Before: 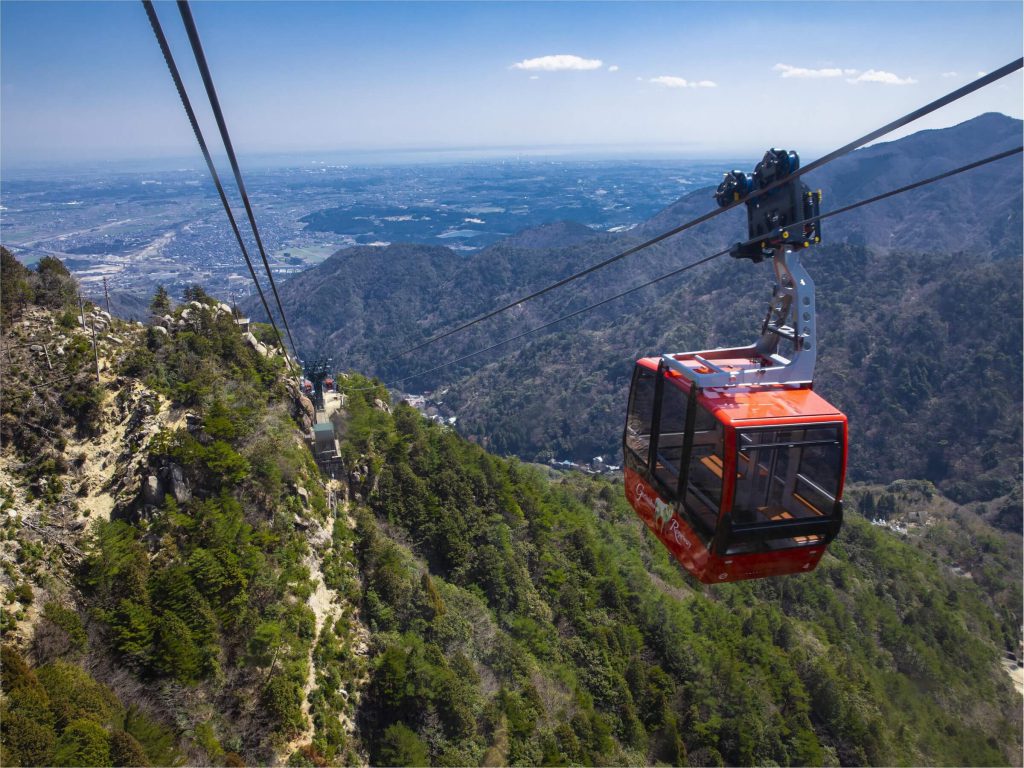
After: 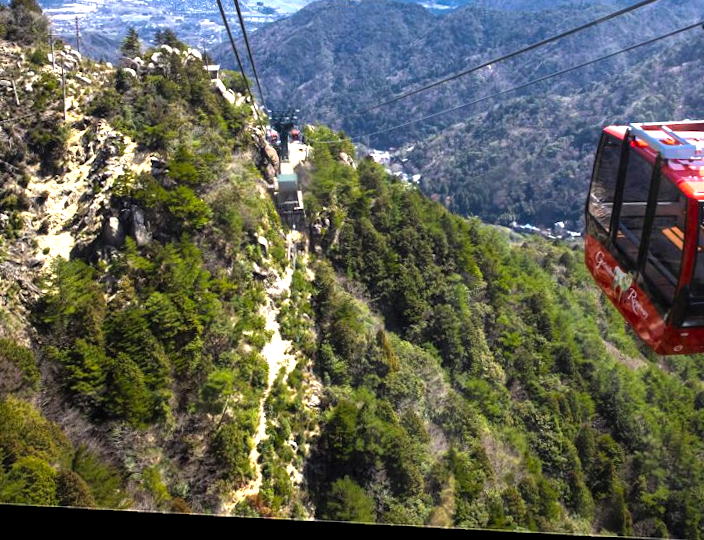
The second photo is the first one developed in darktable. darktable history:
levels: levels [0.012, 0.367, 0.697]
rotate and perspective: rotation 2.27°, automatic cropping off
crop and rotate: angle -0.82°, left 3.85%, top 31.828%, right 27.992%
